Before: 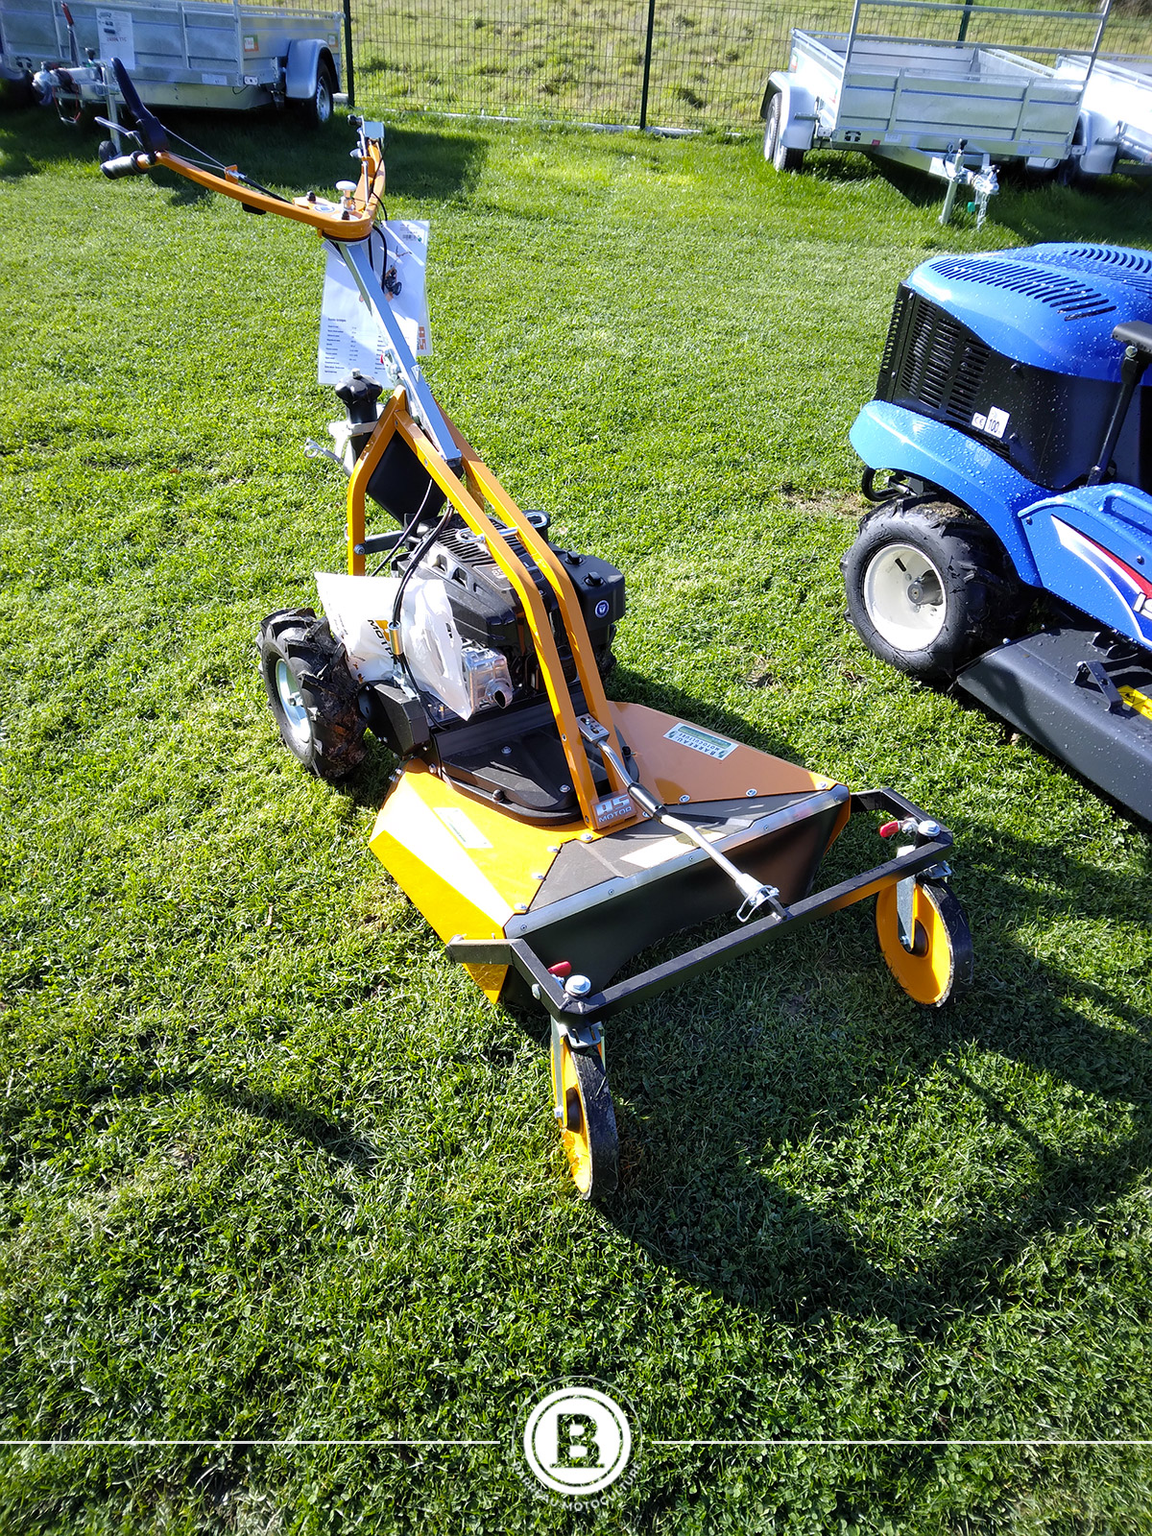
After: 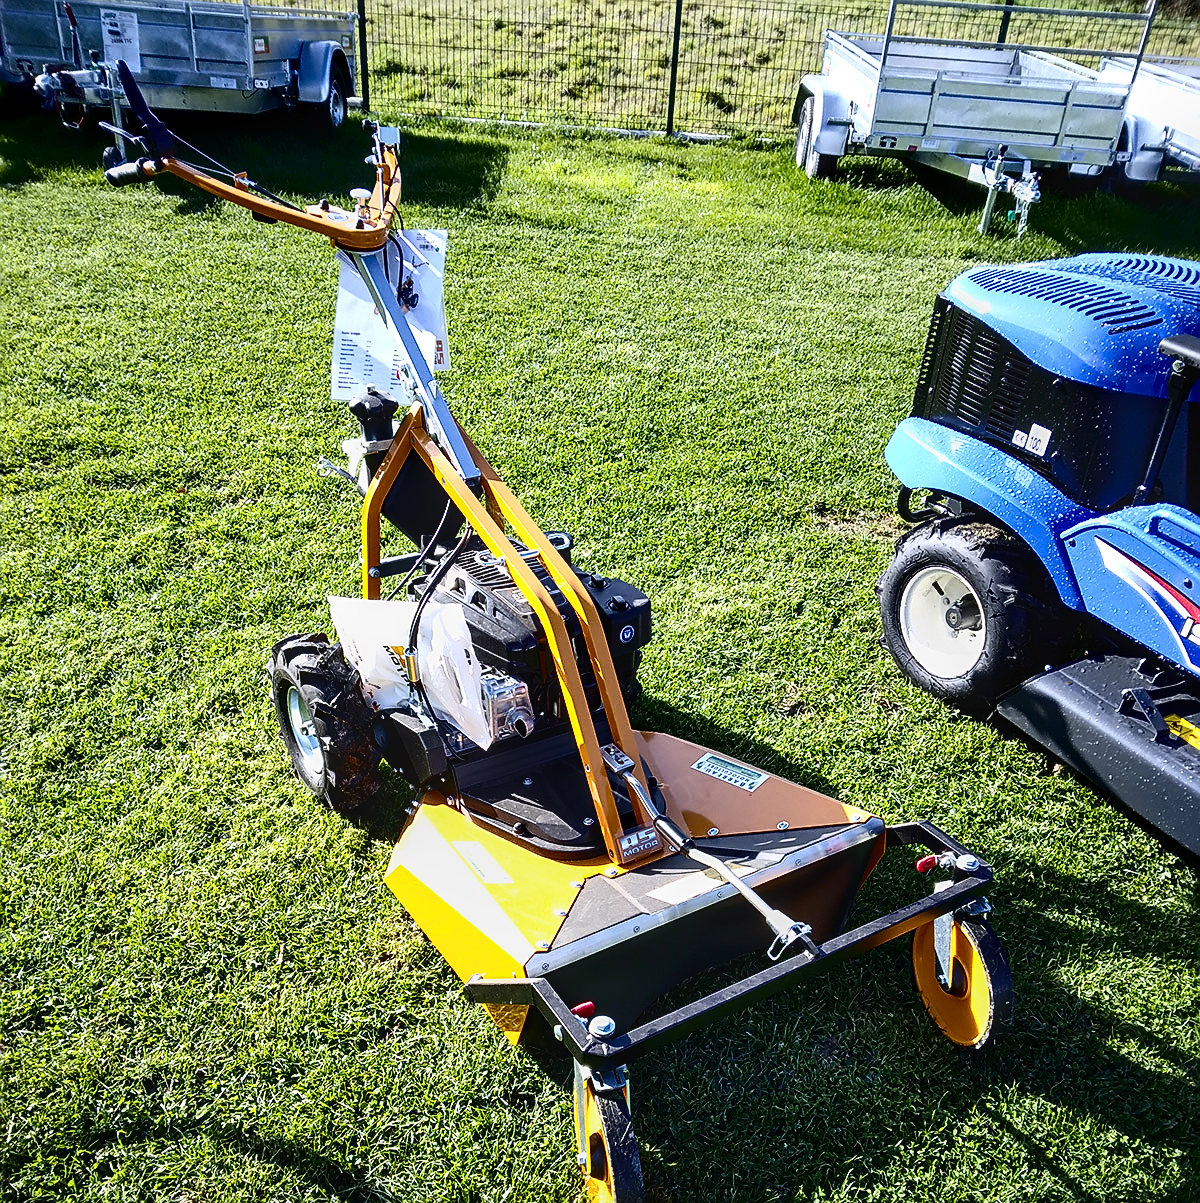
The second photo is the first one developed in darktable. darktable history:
crop: bottom 24.802%
local contrast: detail 130%
tone curve: curves: ch0 [(0, 0) (0.003, 0.003) (0.011, 0.005) (0.025, 0.005) (0.044, 0.008) (0.069, 0.015) (0.1, 0.023) (0.136, 0.032) (0.177, 0.046) (0.224, 0.072) (0.277, 0.124) (0.335, 0.174) (0.399, 0.253) (0.468, 0.365) (0.543, 0.519) (0.623, 0.675) (0.709, 0.805) (0.801, 0.908) (0.898, 0.97) (1, 1)], color space Lab, independent channels, preserve colors none
sharpen: on, module defaults
